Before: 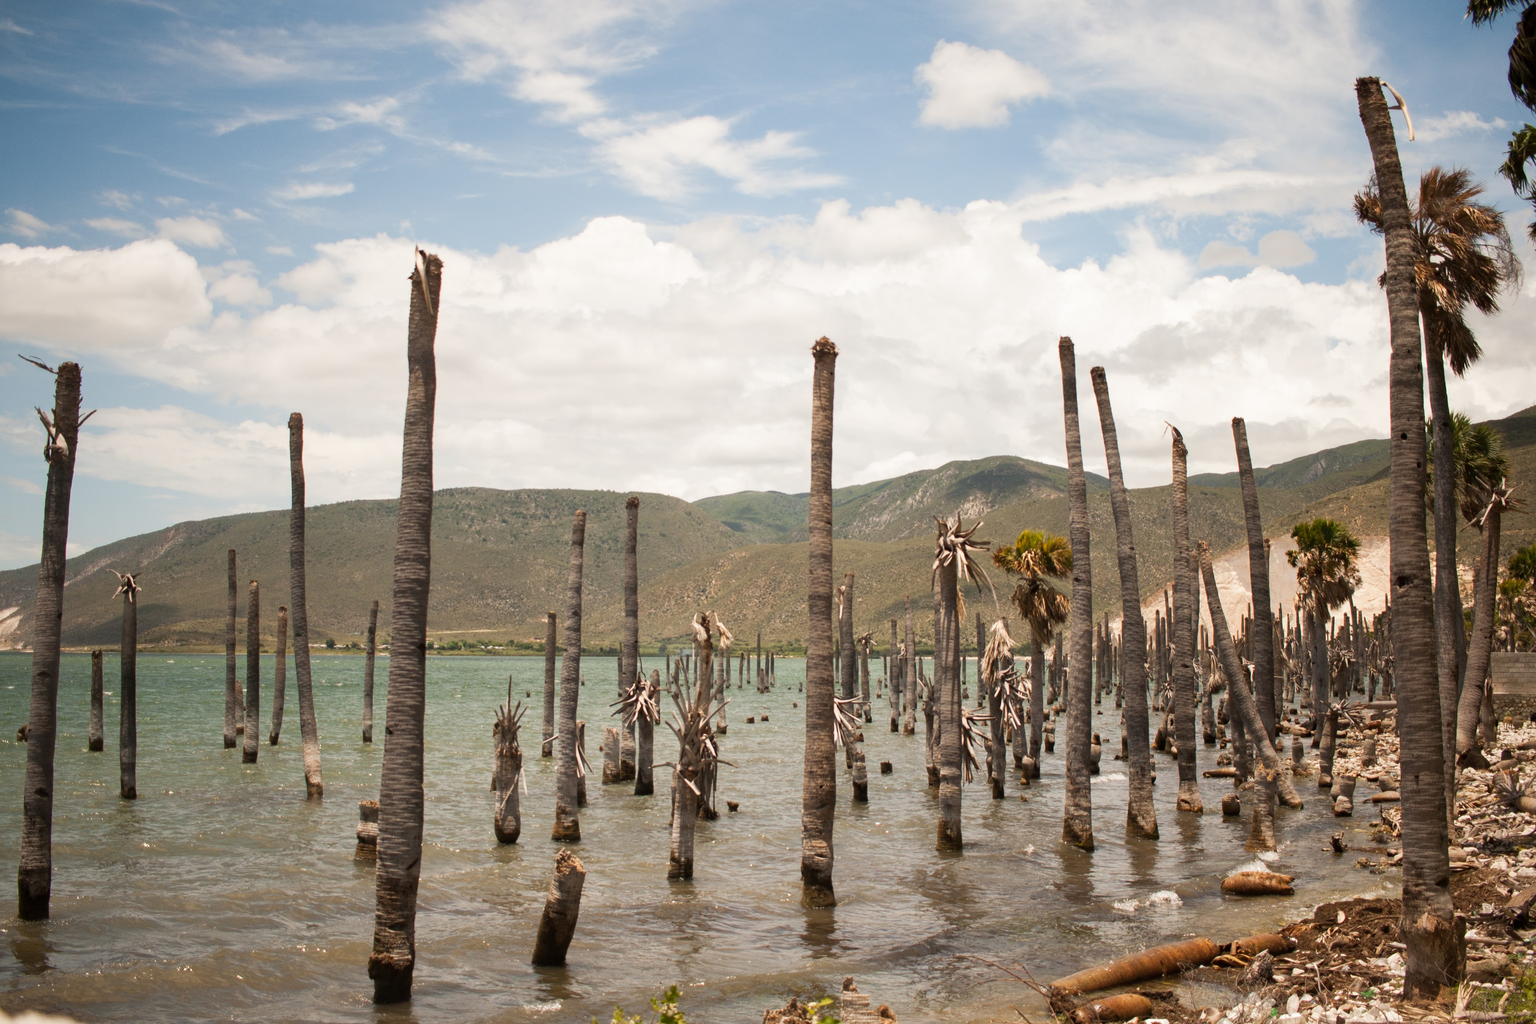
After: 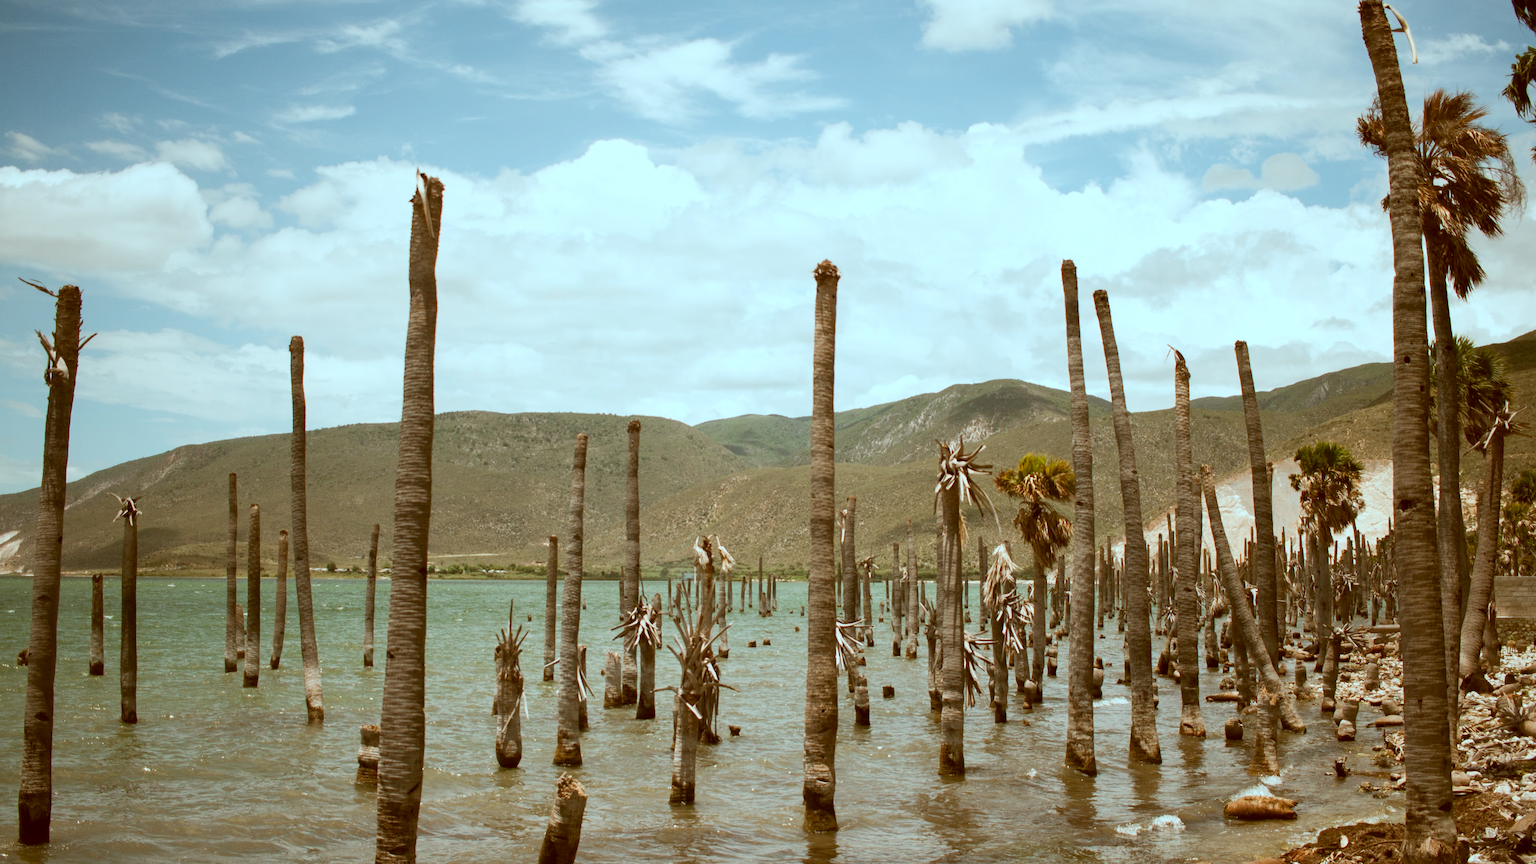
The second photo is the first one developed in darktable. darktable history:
color correction: highlights a* -14.62, highlights b* -16.22, shadows a* 10.12, shadows b* 29.4
crop: top 7.625%, bottom 8.027%
